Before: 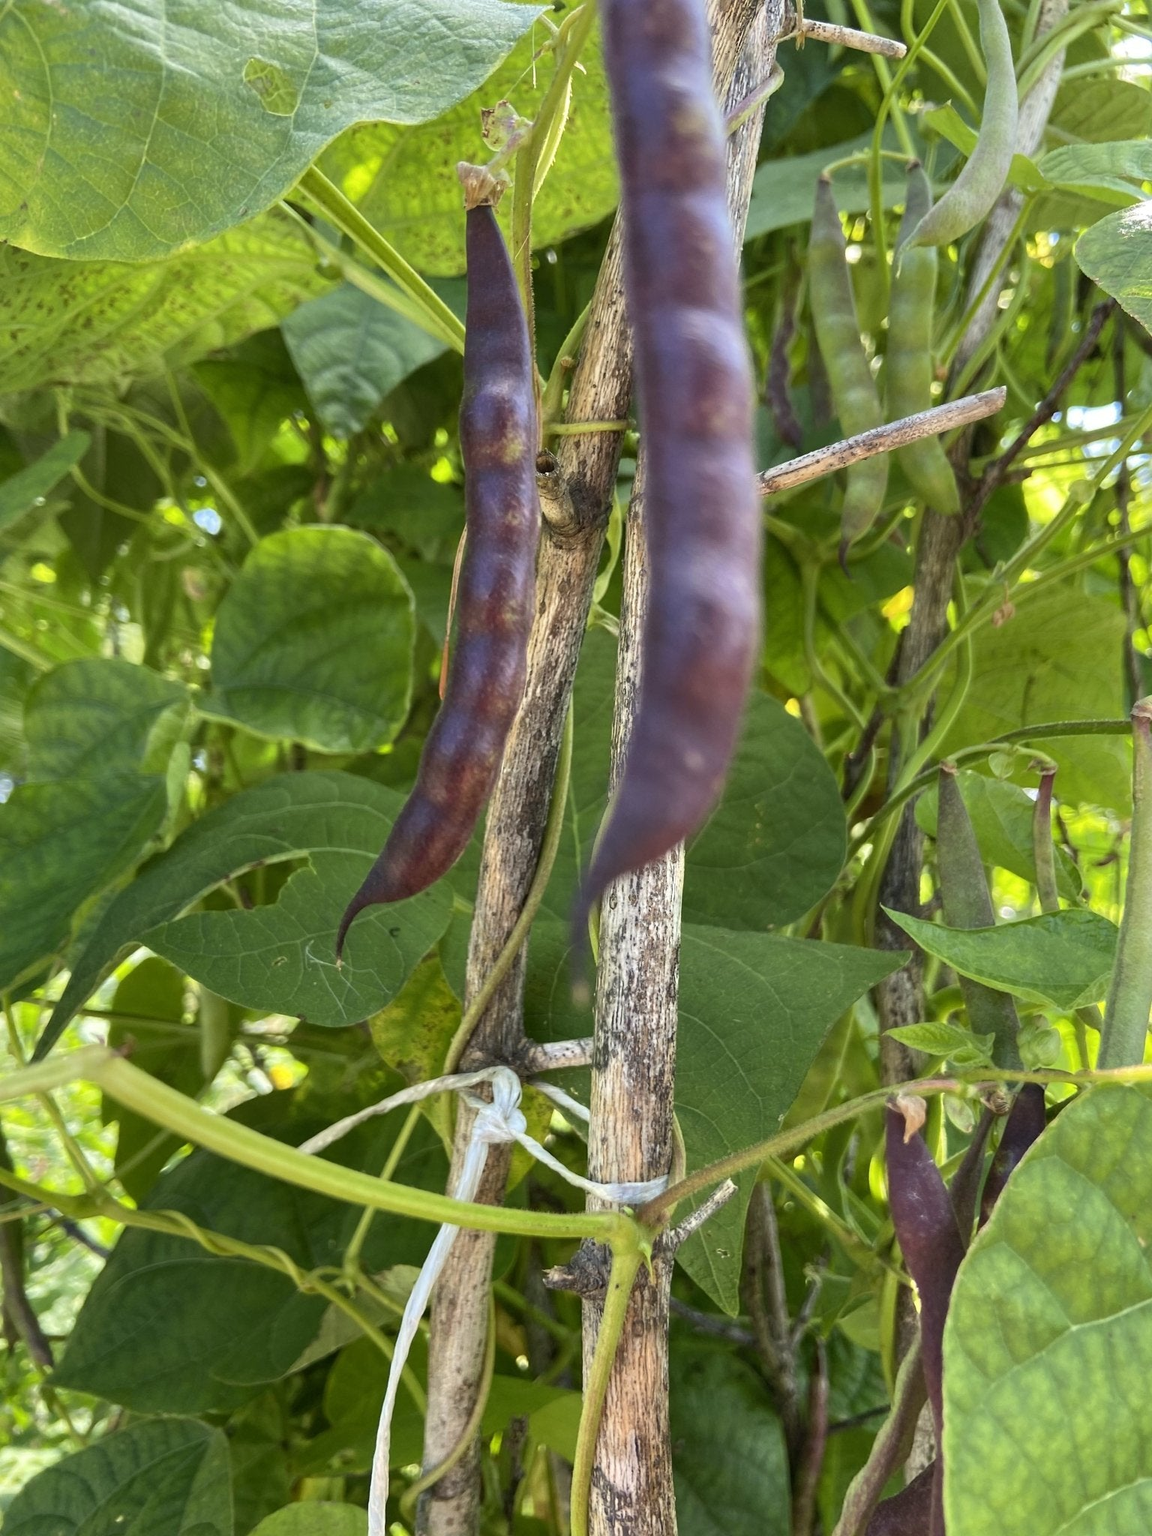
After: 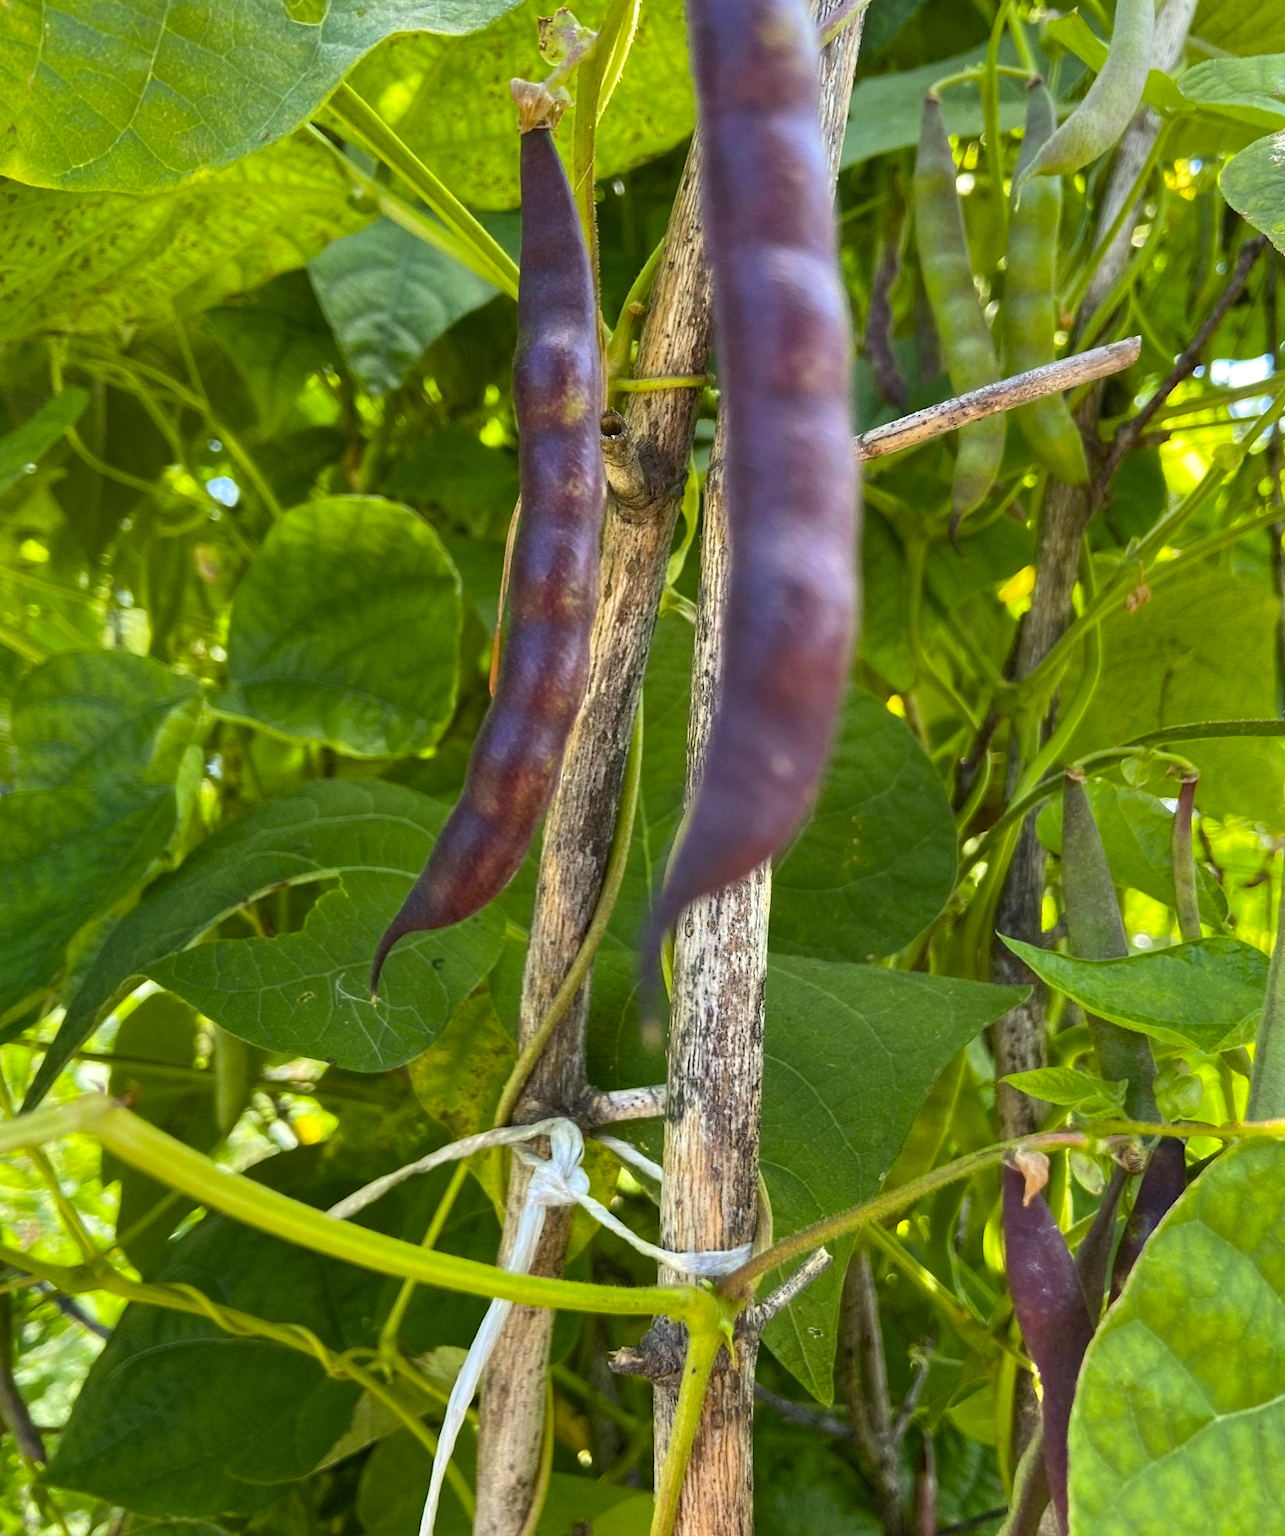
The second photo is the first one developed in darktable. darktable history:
color balance rgb: perceptual saturation grading › global saturation 35.512%, global vibrance 4.777%, contrast 2.872%
crop: left 1.209%, top 6.126%, right 1.714%, bottom 6.84%
